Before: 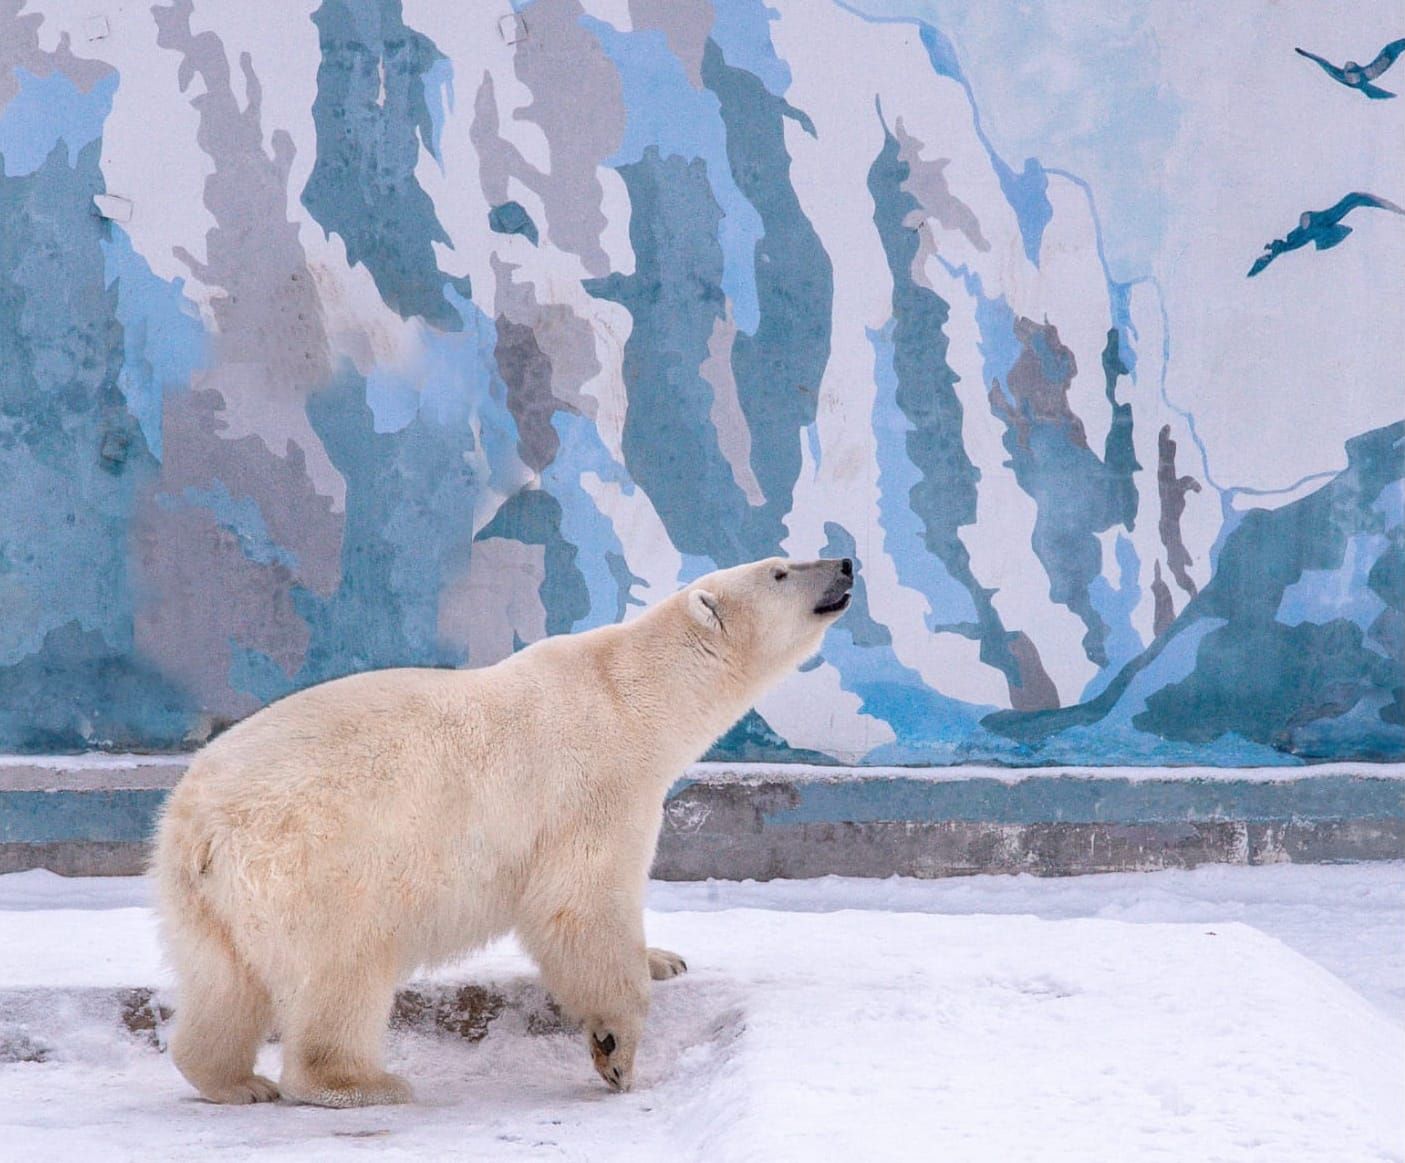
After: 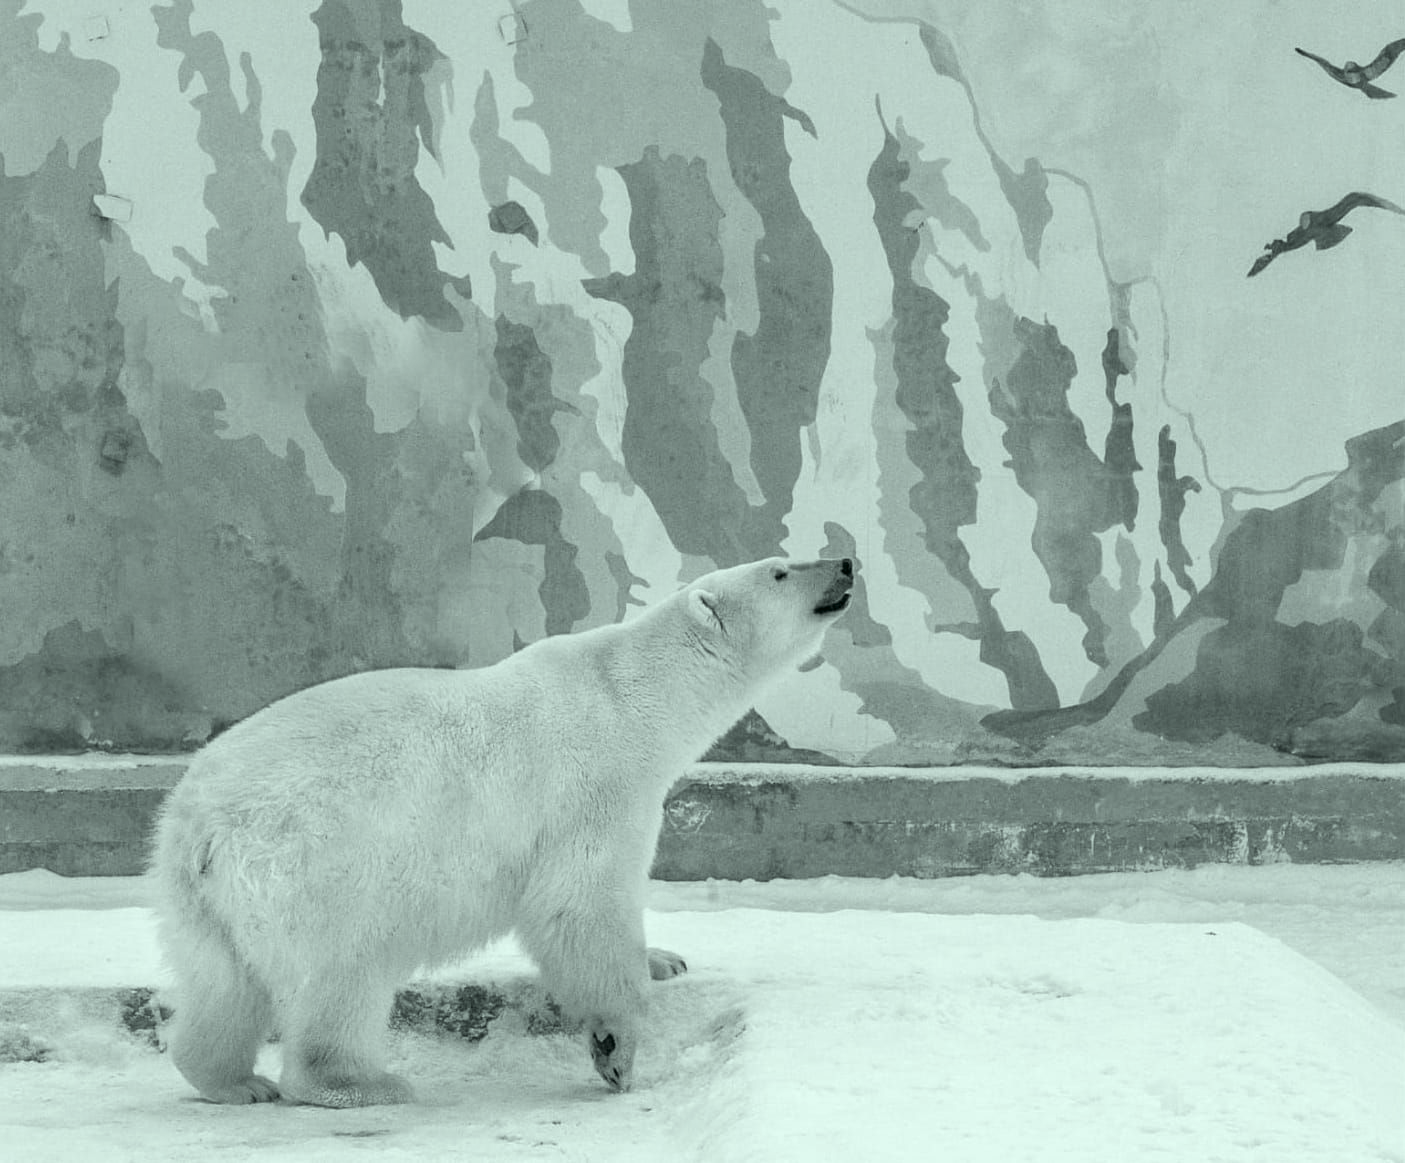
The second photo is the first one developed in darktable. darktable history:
color correction: highlights a* -7.33, highlights b* 1.26, shadows a* -3.55, saturation 1.4
contrast brightness saturation: saturation -1
